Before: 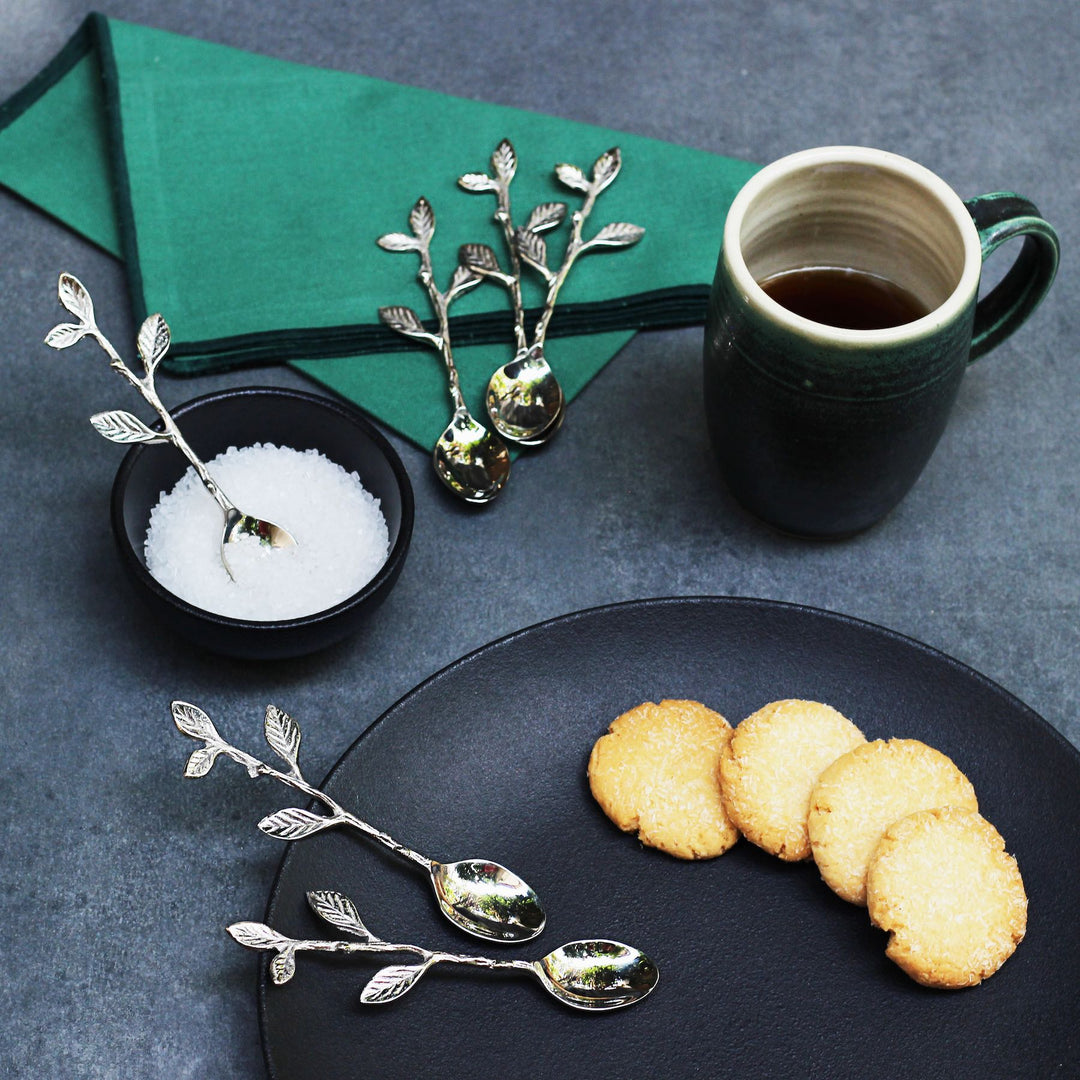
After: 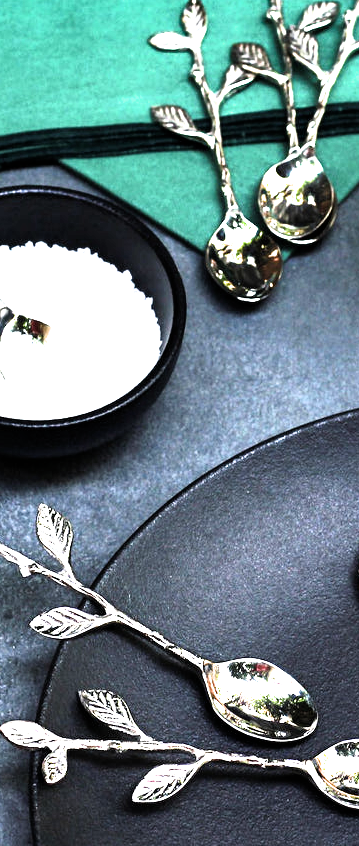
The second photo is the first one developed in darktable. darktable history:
crop and rotate: left 21.274%, top 18.664%, right 45.444%, bottom 2.973%
filmic rgb: black relative exposure -8.29 EV, white relative exposure 2.2 EV, target white luminance 99.852%, hardness 7.16, latitude 74.98%, contrast 1.32, highlights saturation mix -1.63%, shadows ↔ highlights balance 30.04%
shadows and highlights: soften with gaussian
exposure: black level correction 0, exposure 1.2 EV, compensate highlight preservation false
